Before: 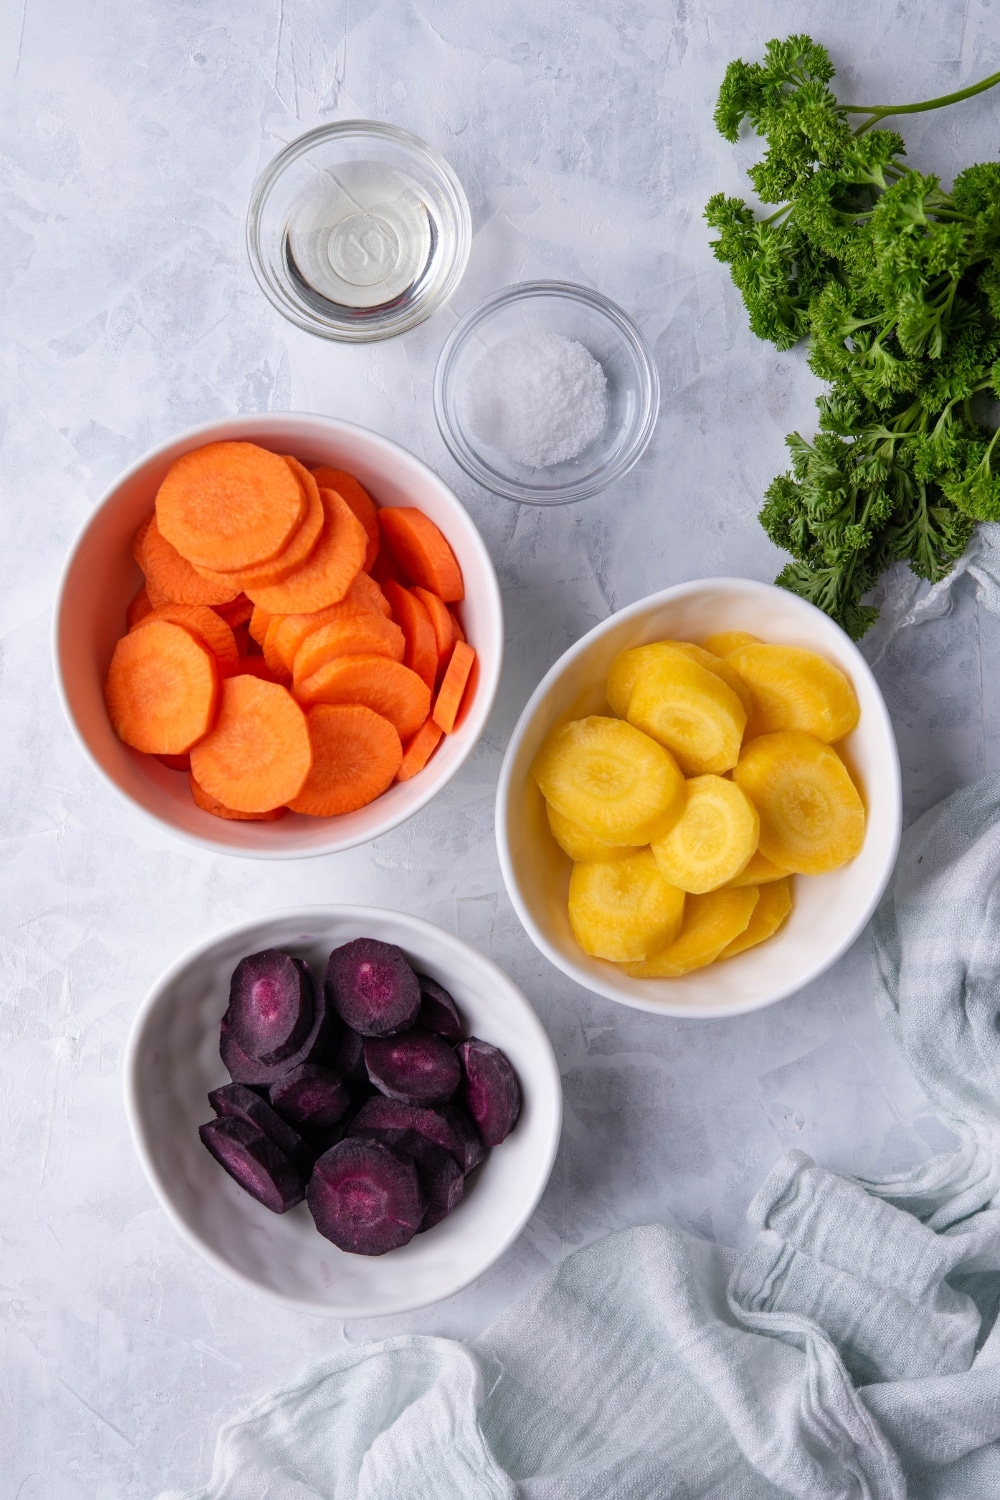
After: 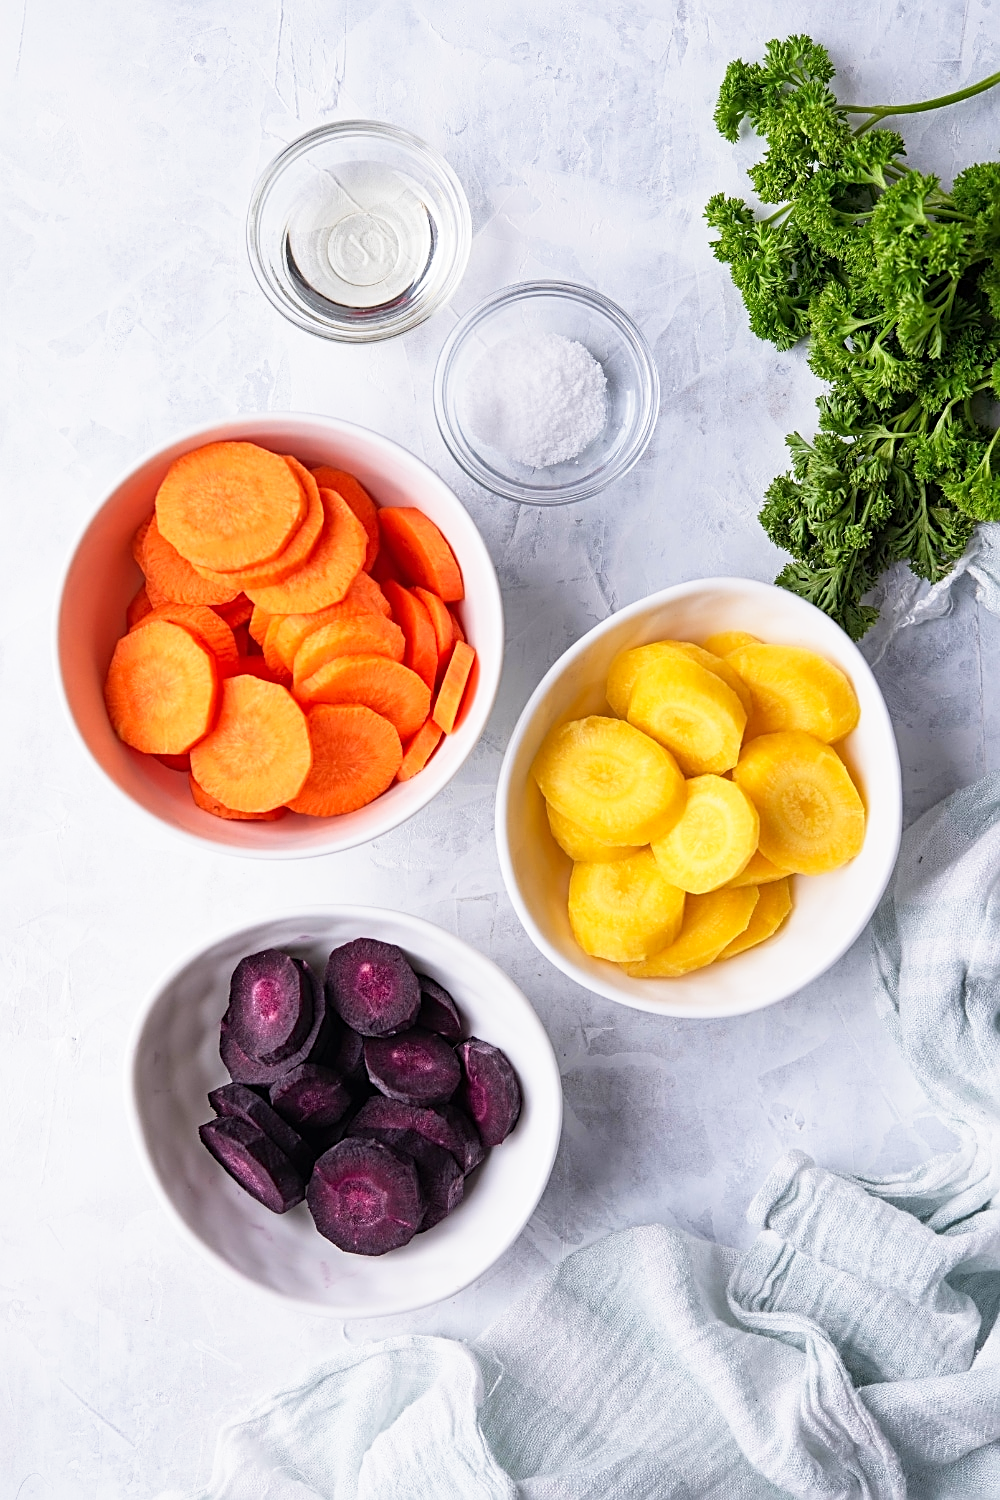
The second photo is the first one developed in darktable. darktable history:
base curve: curves: ch0 [(0, 0) (0.579, 0.807) (1, 1)], preserve colors none
sharpen: radius 2.532, amount 0.624
